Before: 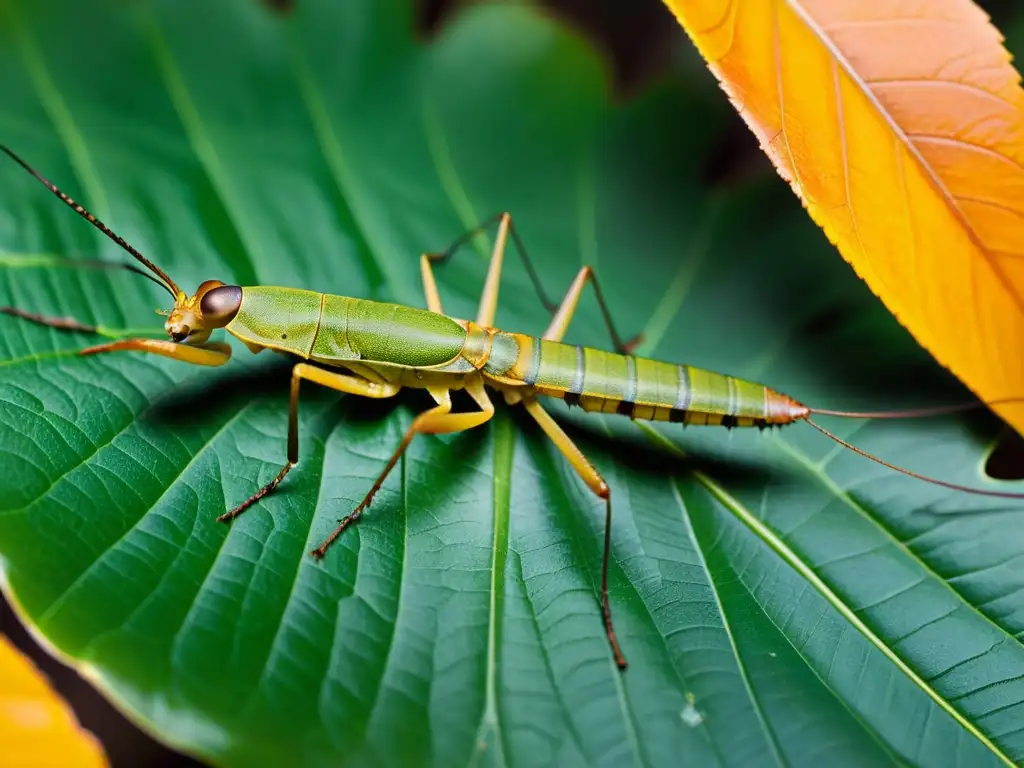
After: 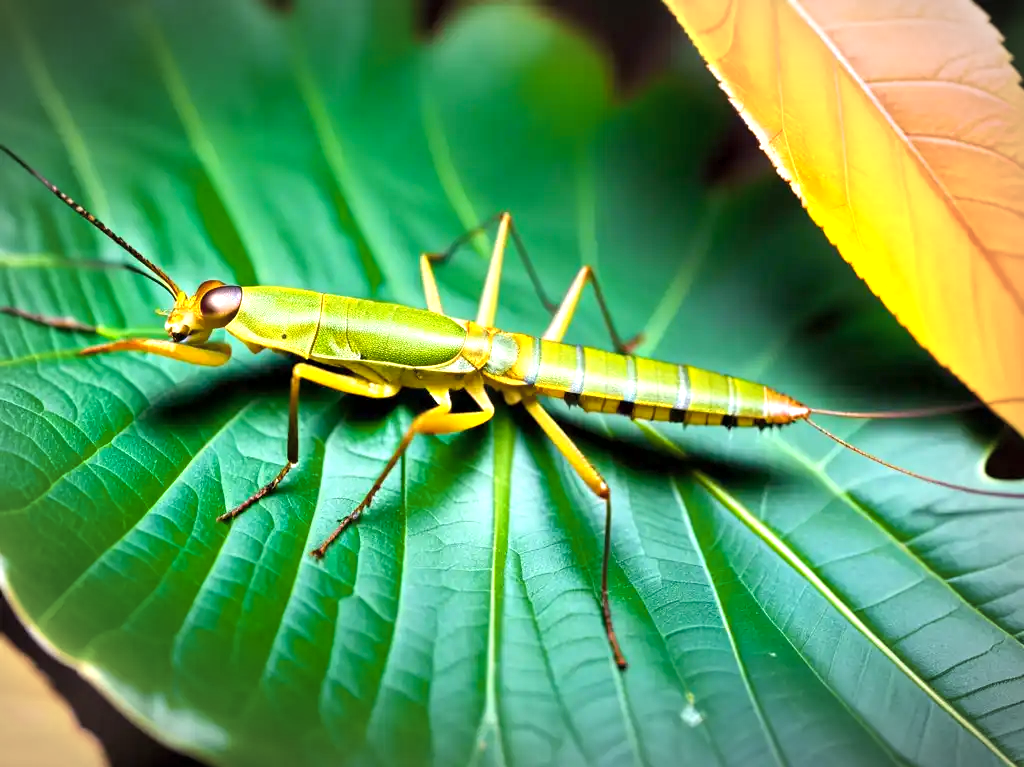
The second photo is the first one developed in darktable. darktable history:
crop: bottom 0.066%
color balance rgb: linear chroma grading › global chroma 14.433%, perceptual saturation grading › global saturation 25.276%
color correction: highlights b* 0.043, saturation 0.778
exposure: black level correction 0.001, exposure 1.047 EV, compensate highlight preservation false
vignetting: automatic ratio true
